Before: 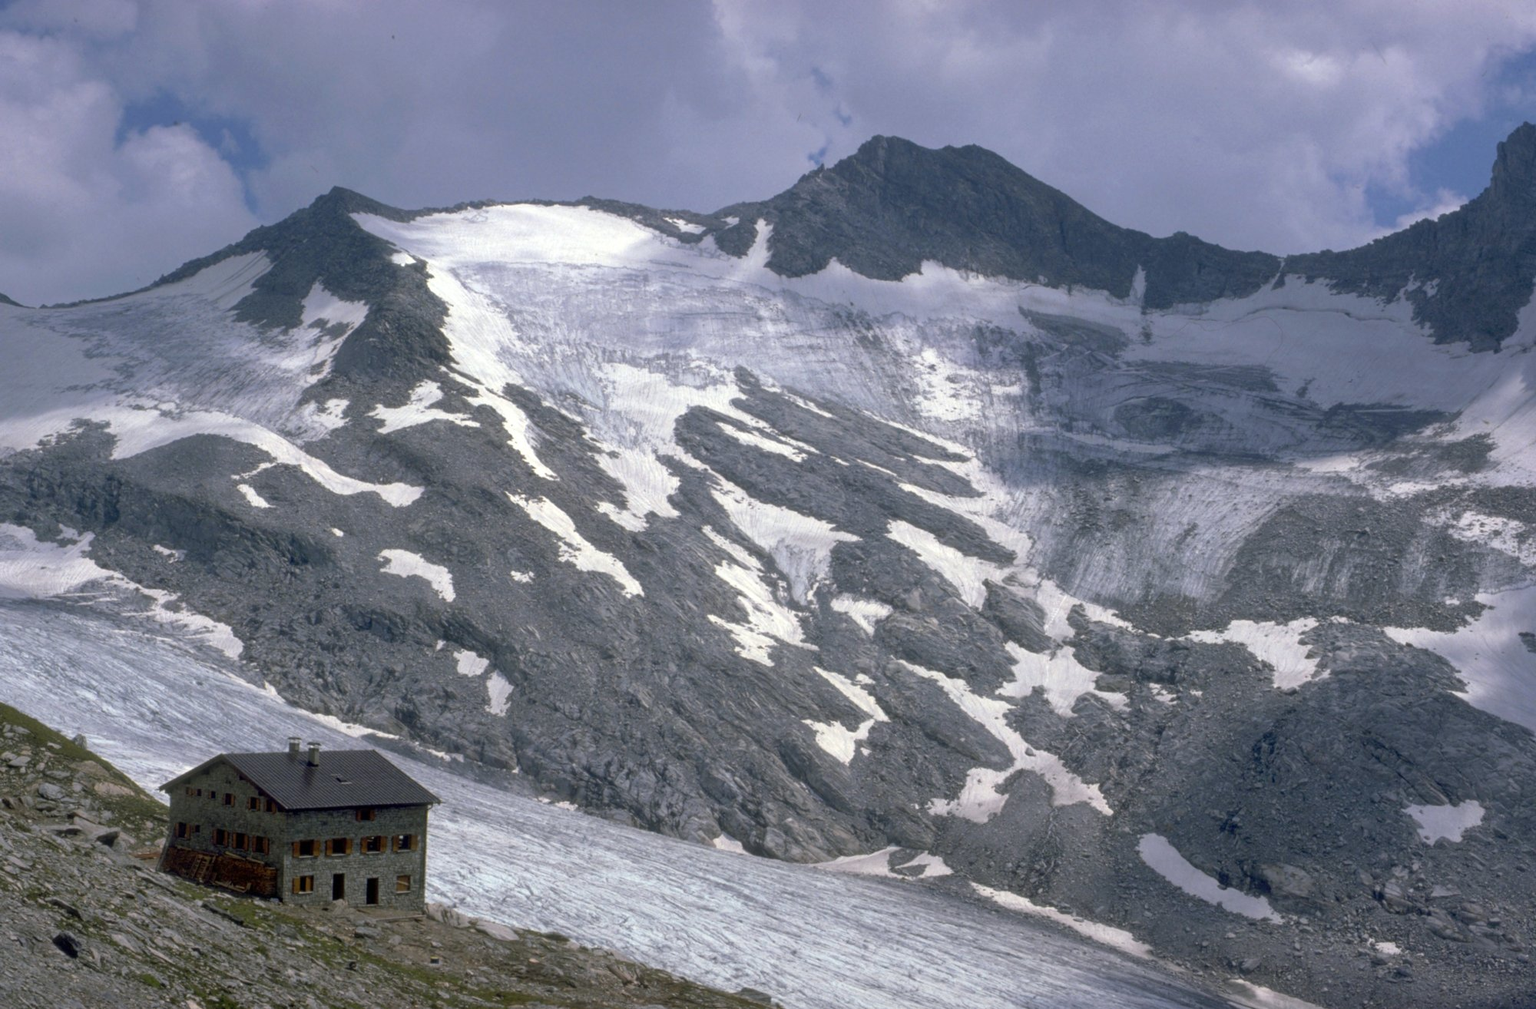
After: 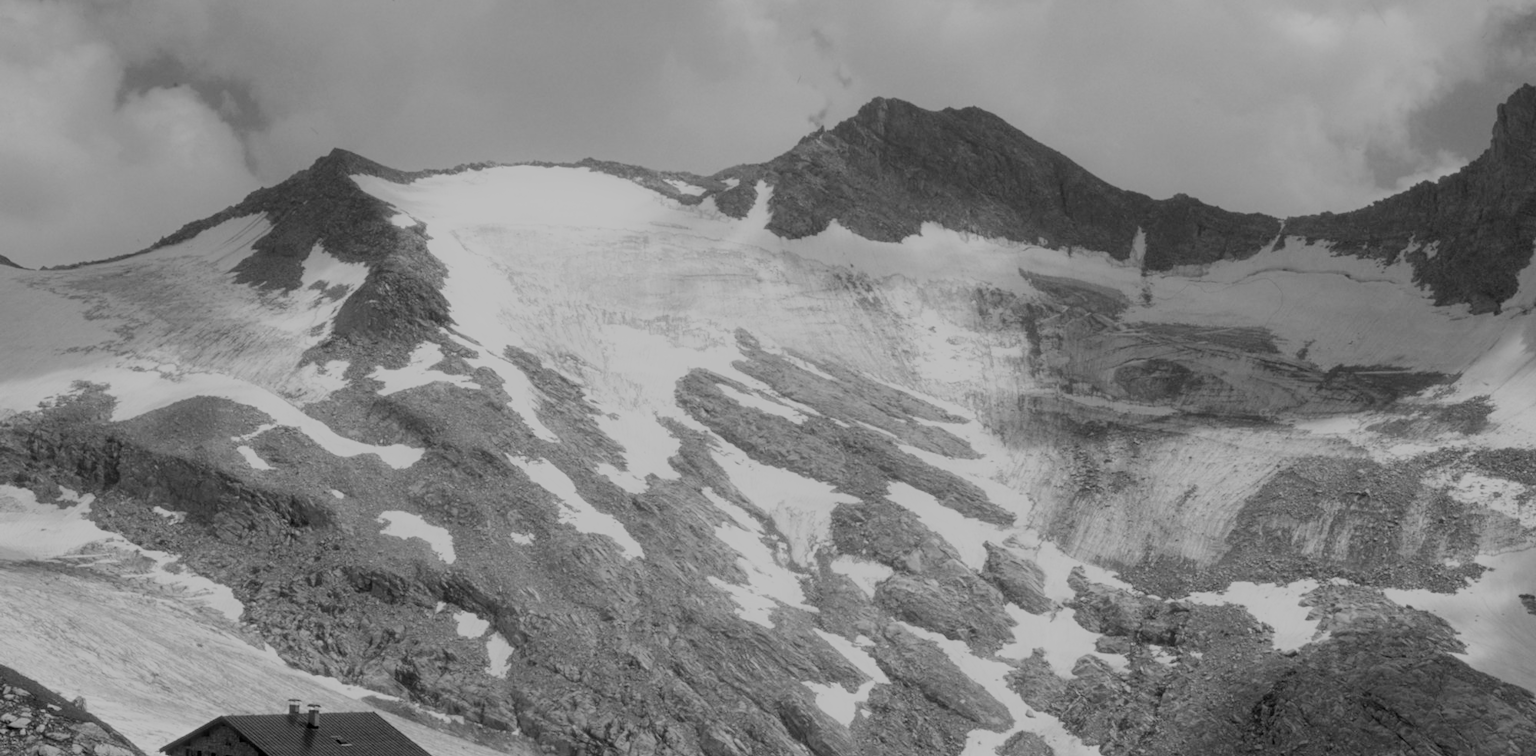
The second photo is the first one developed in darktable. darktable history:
crop: top 3.857%, bottom 21.132%
base curve: curves: ch0 [(0, 0) (0.007, 0.004) (0.027, 0.03) (0.046, 0.07) (0.207, 0.54) (0.442, 0.872) (0.673, 0.972) (1, 1)], preserve colors none
monochrome: a 79.32, b 81.83, size 1.1
